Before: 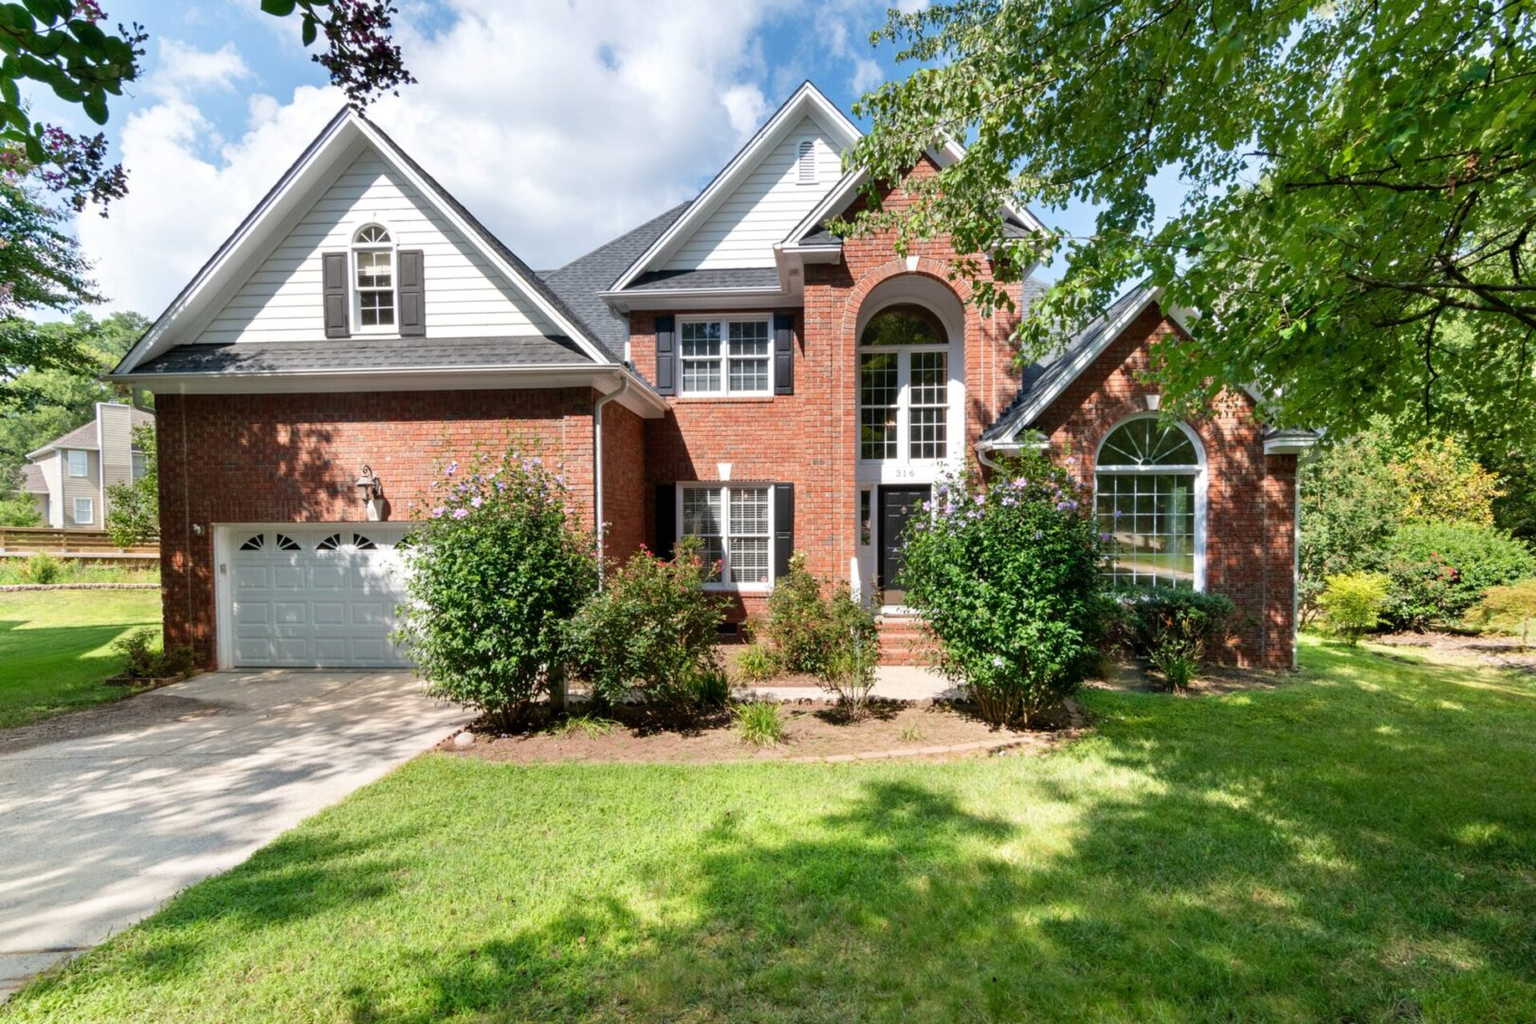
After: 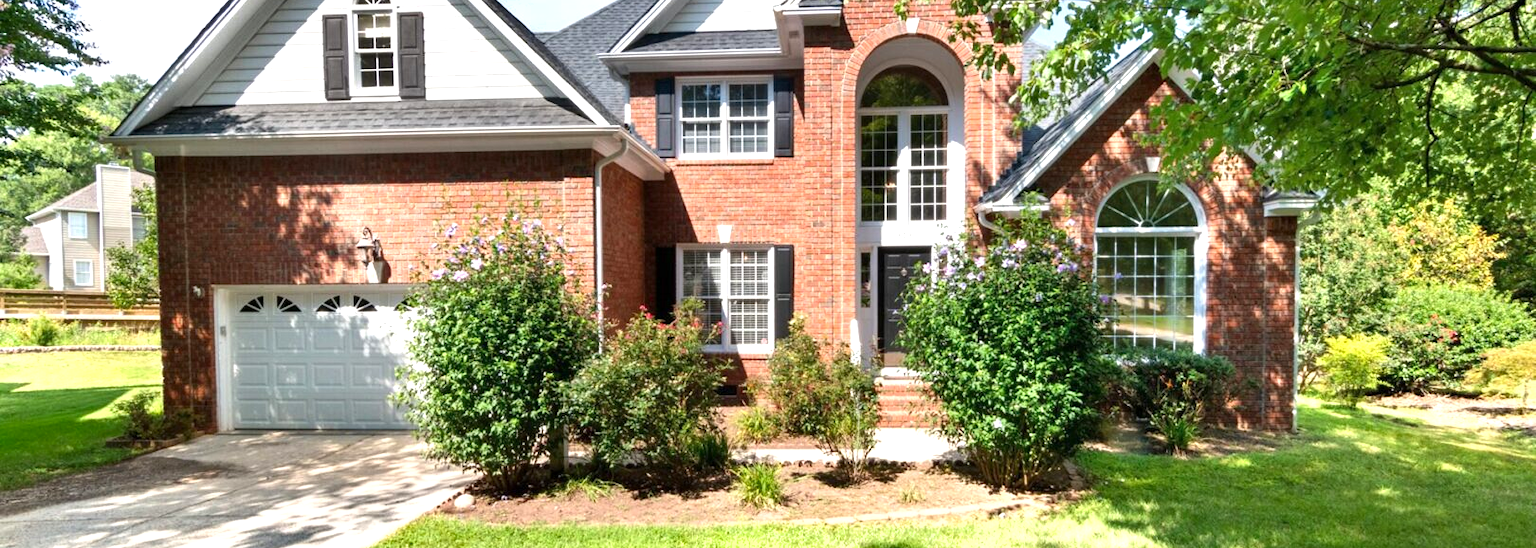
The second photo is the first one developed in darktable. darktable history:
exposure: exposure 0.662 EV, compensate exposure bias true, compensate highlight preservation false
shadows and highlights: soften with gaussian
crop and rotate: top 23.327%, bottom 23.128%
